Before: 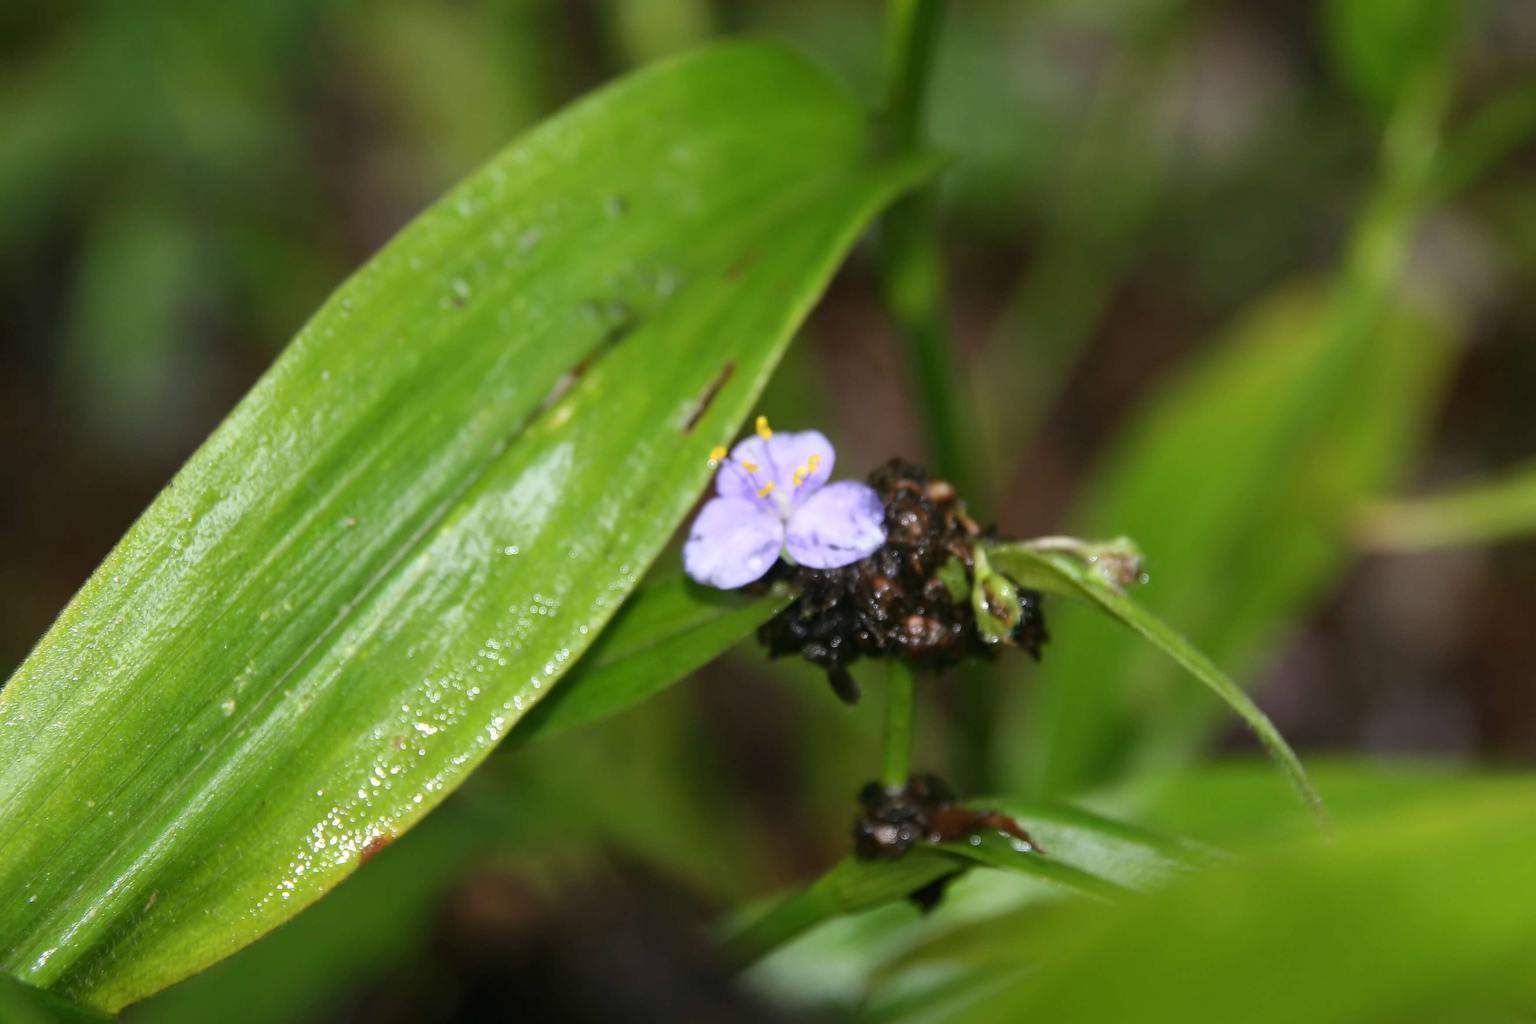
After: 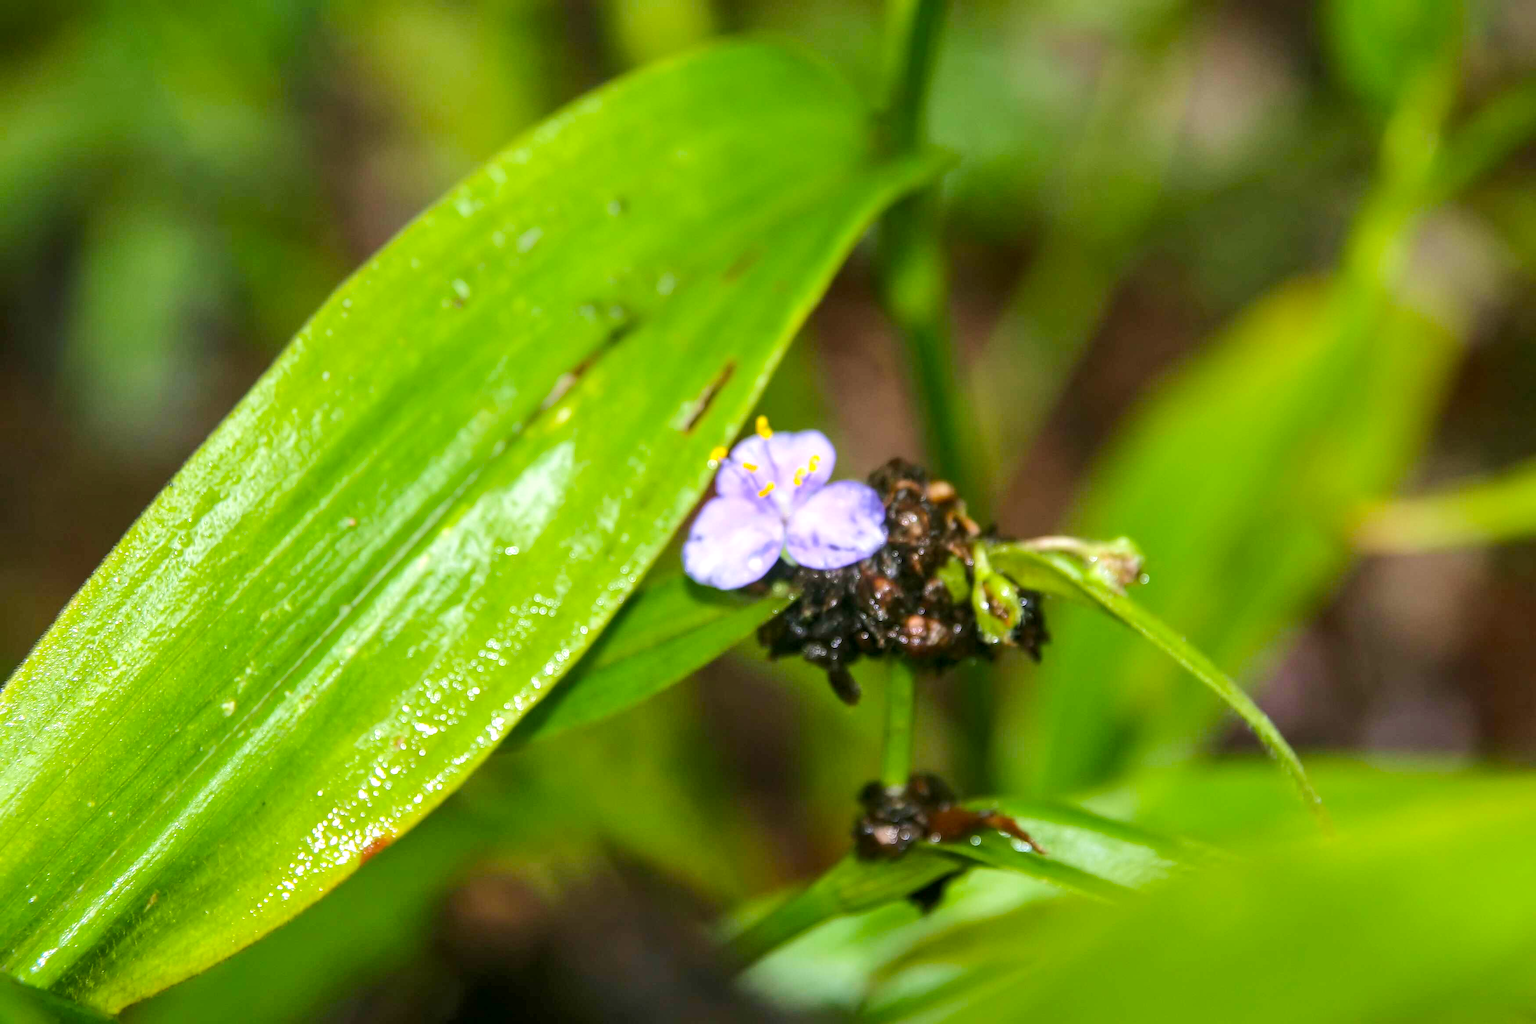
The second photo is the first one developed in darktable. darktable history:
color balance rgb: linear chroma grading › global chroma -1.168%, perceptual saturation grading › global saturation 25.661%, global vibrance 14.537%
local contrast: detail 130%
tone equalizer: -8 EV 0.974 EV, -7 EV 1.01 EV, -6 EV 0.987 EV, -5 EV 0.995 EV, -4 EV 1.02 EV, -3 EV 0.732 EV, -2 EV 0.501 EV, -1 EV 0.236 EV, edges refinement/feathering 500, mask exposure compensation -1.57 EV, preserve details no
velvia: on, module defaults
